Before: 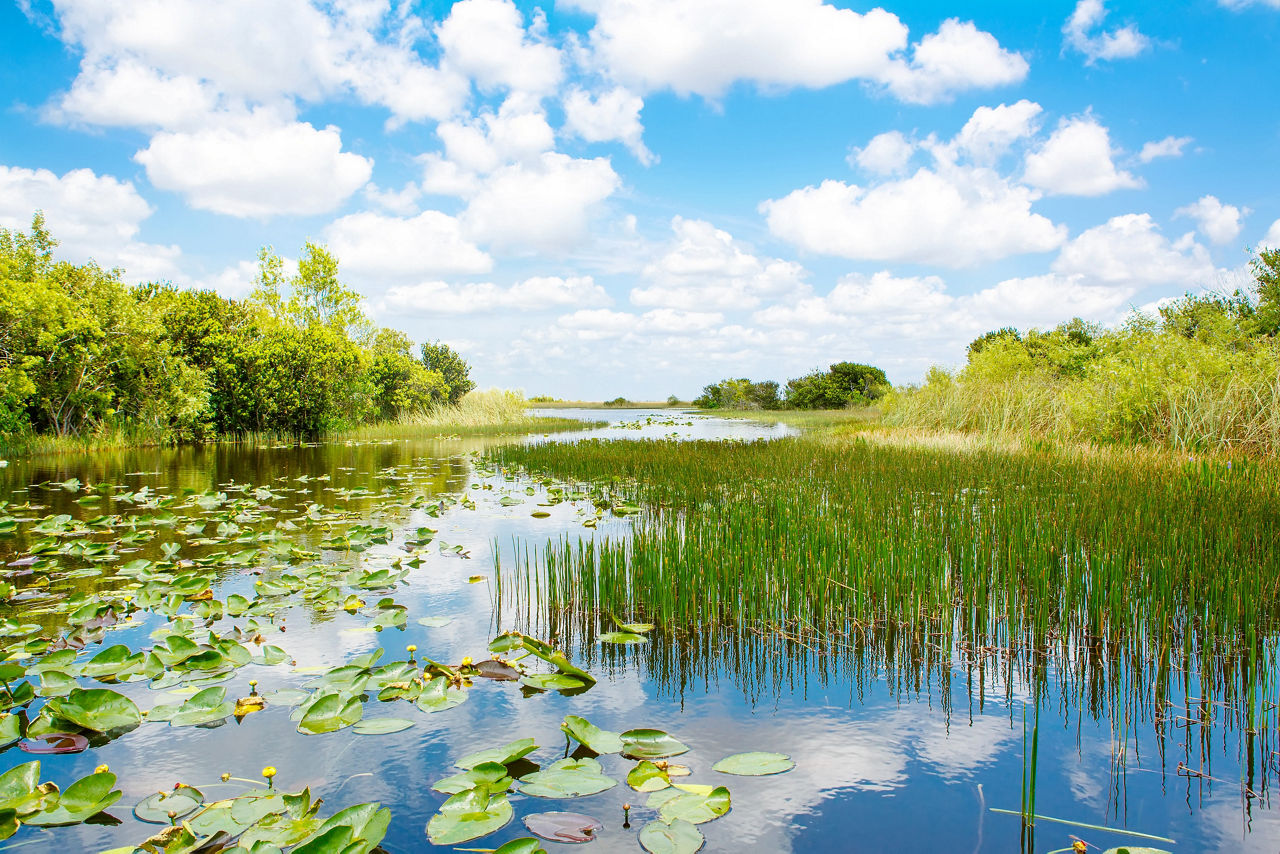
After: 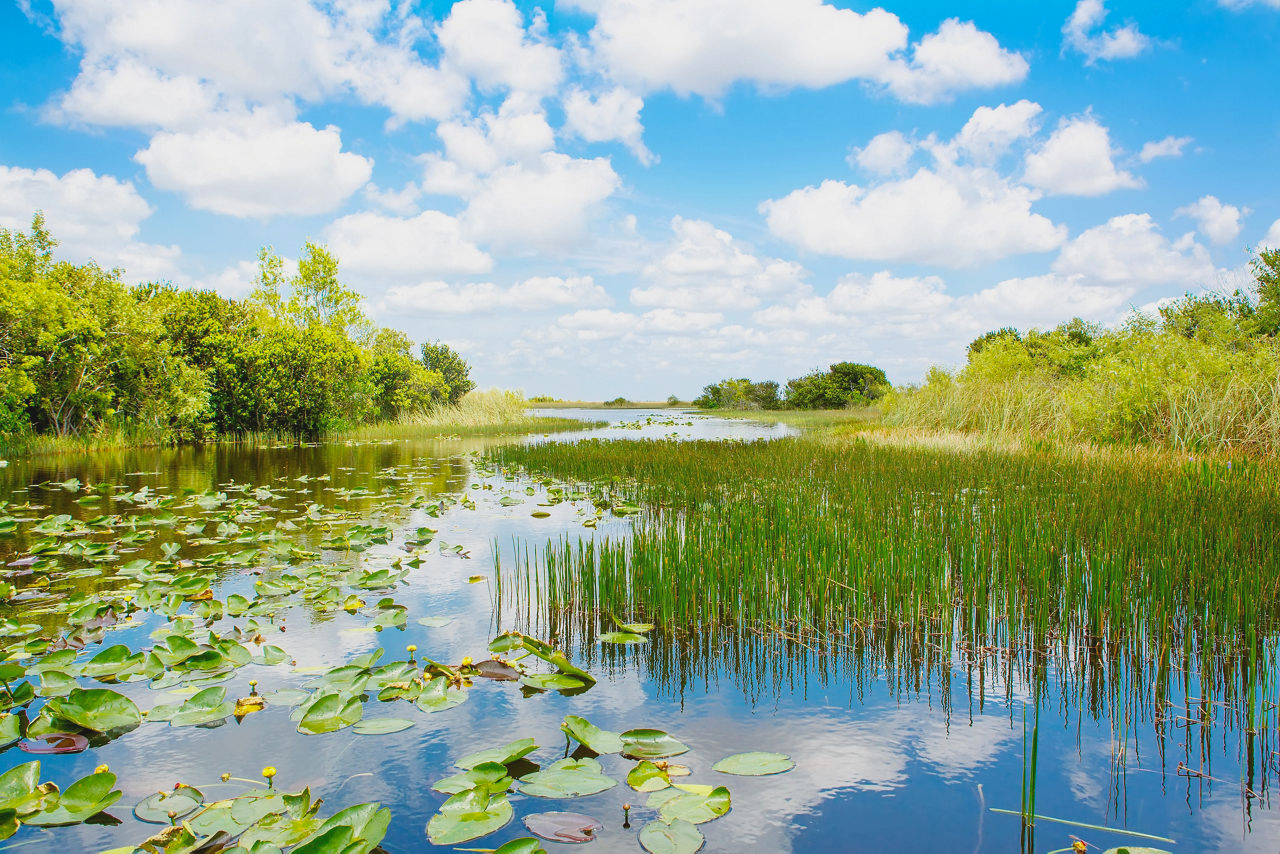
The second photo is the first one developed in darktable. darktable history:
contrast brightness saturation: contrast -0.118
